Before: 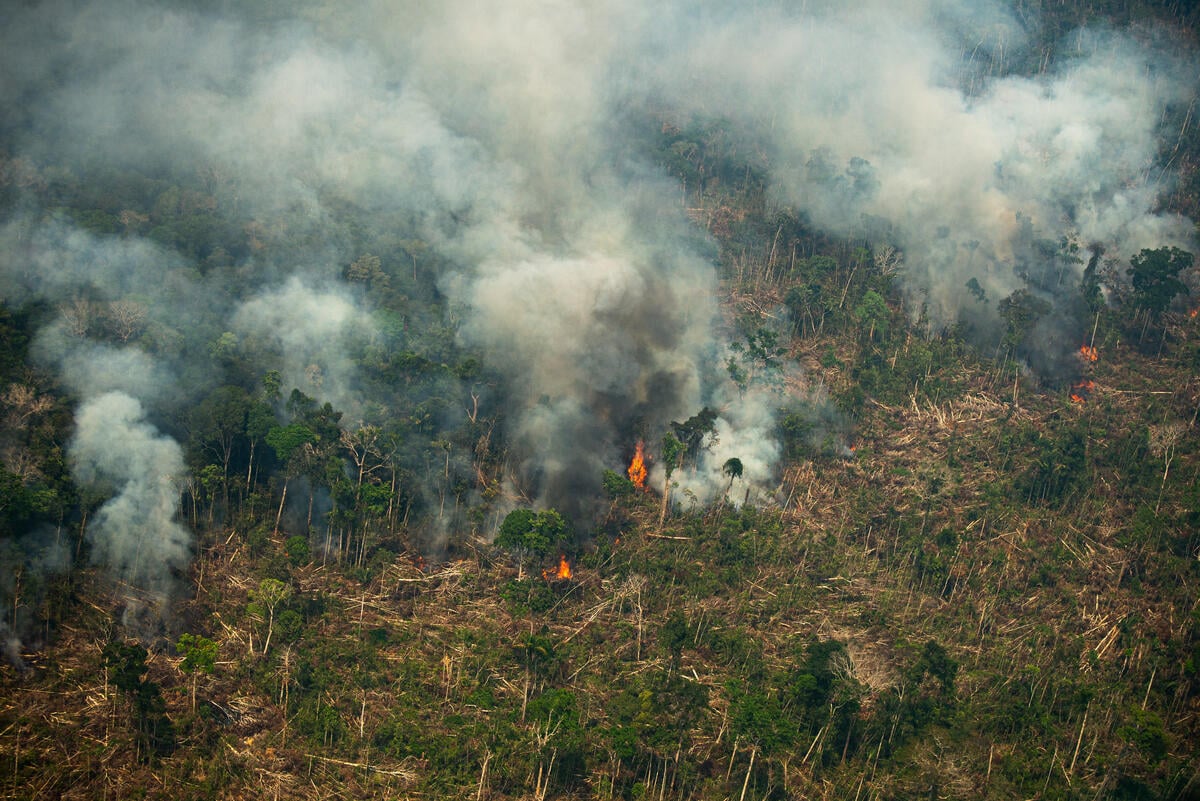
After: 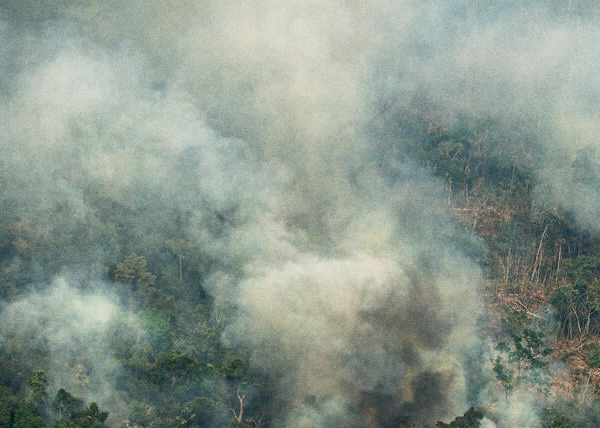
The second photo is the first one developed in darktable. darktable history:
local contrast: highlights 100%, shadows 100%, detail 120%, midtone range 0.2
crop: left 19.556%, right 30.401%, bottom 46.458%
grain: coarseness 0.09 ISO
